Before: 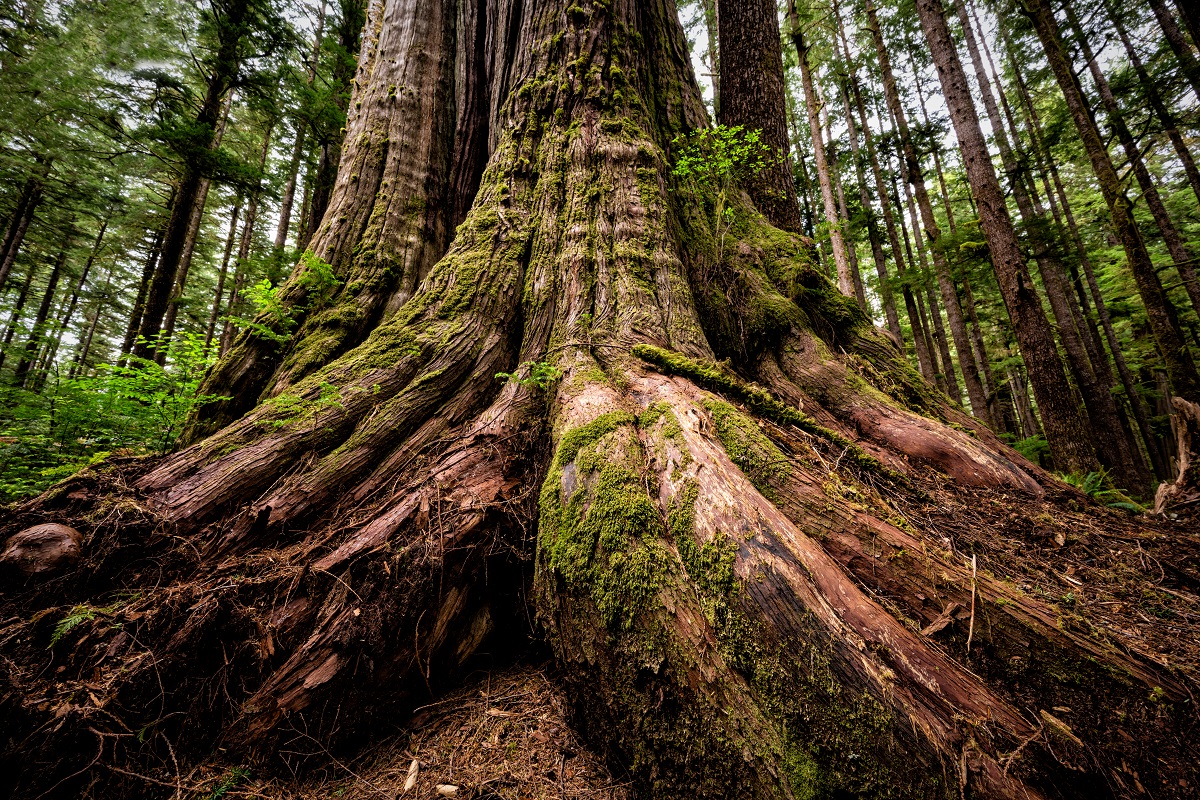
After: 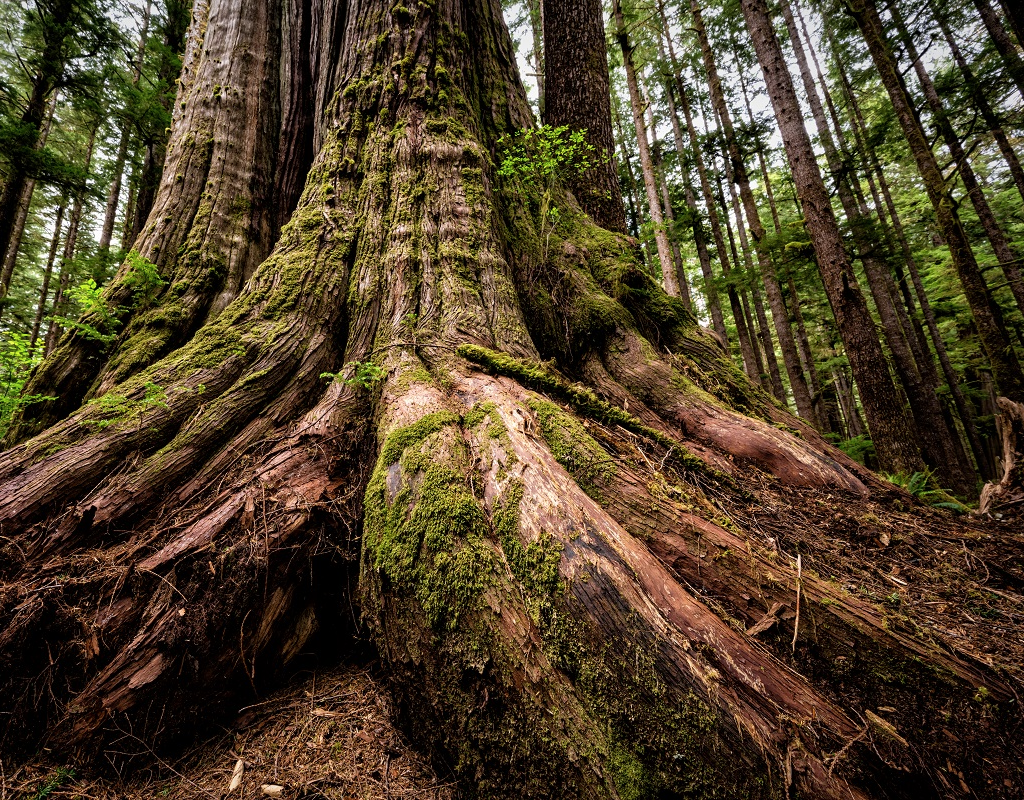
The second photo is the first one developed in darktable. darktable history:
crop and rotate: left 14.584%
contrast brightness saturation: saturation -0.05
